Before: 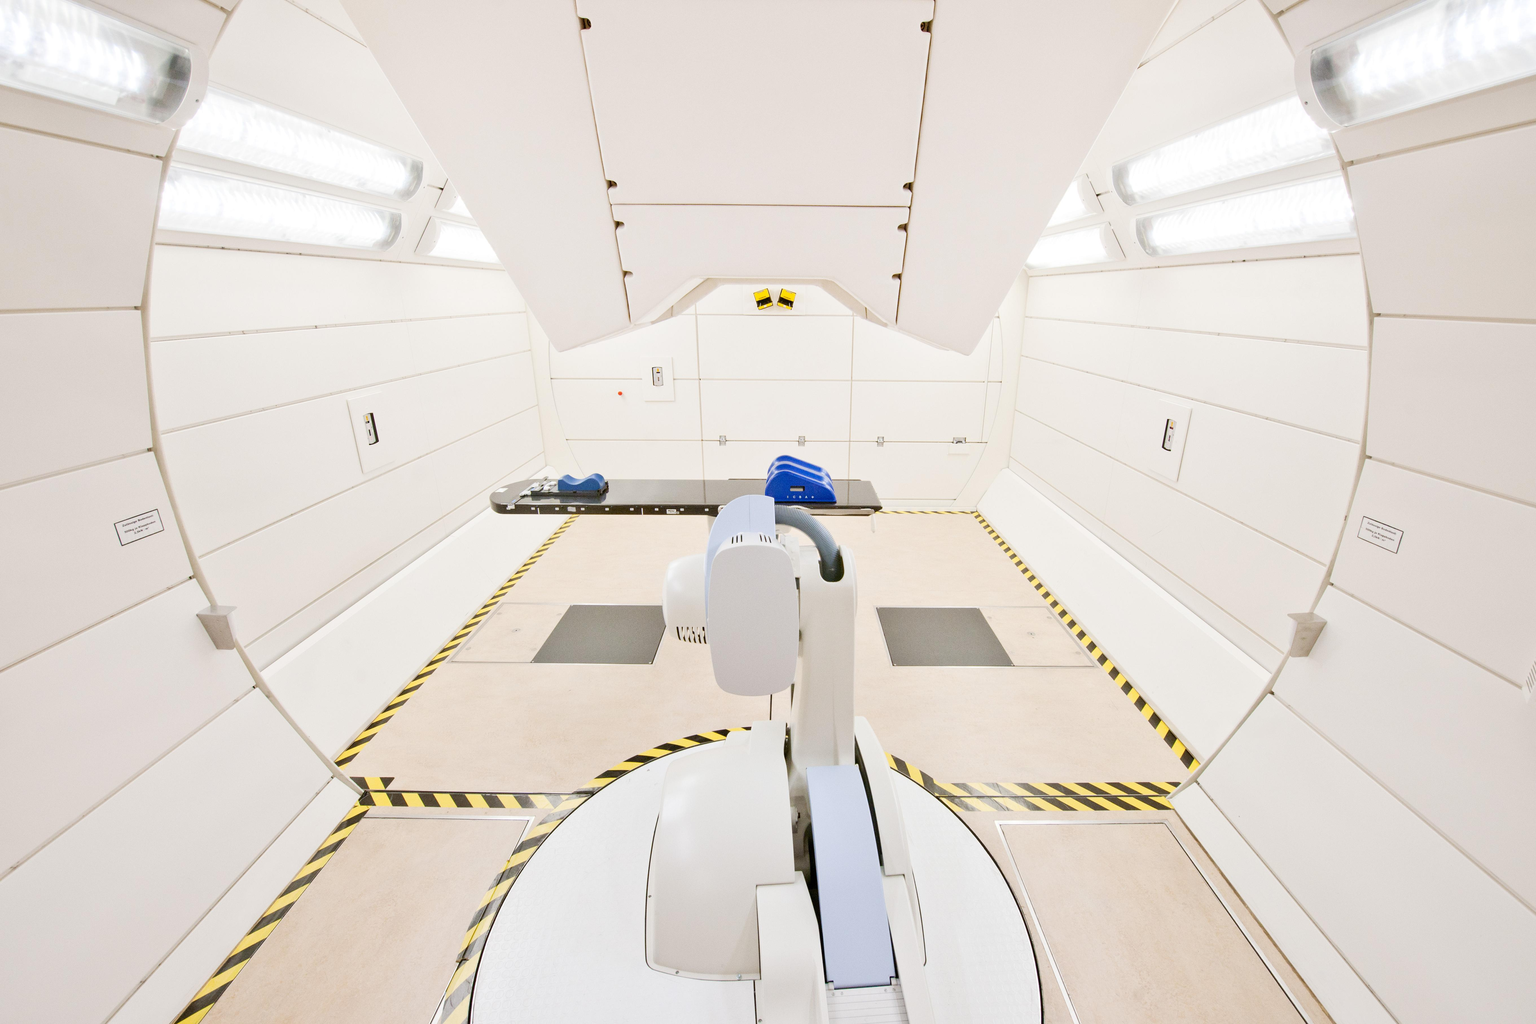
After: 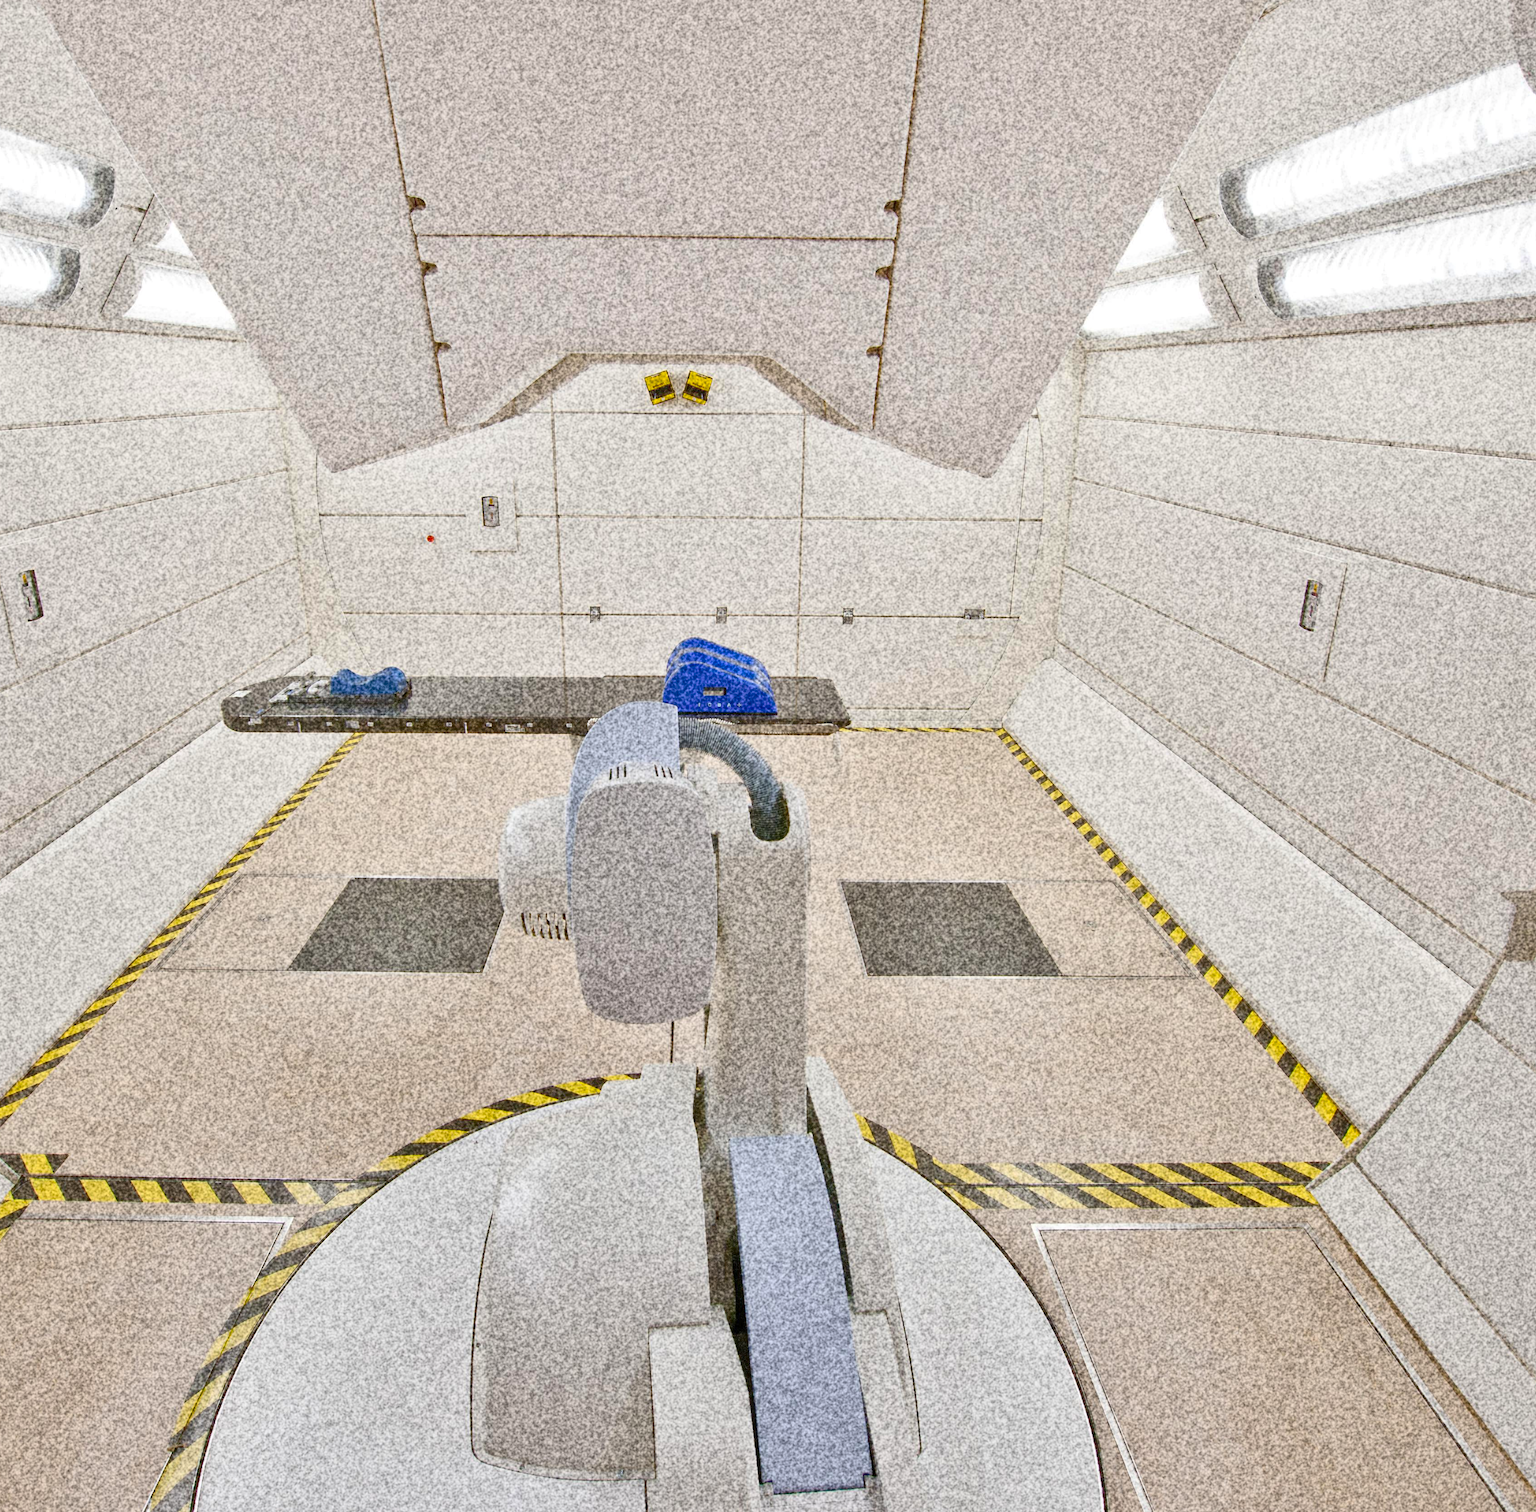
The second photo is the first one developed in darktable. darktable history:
crop and rotate: left 22.918%, top 5.629%, right 14.711%, bottom 2.247%
shadows and highlights: shadows 60, highlights -60
grain: coarseness 30.02 ISO, strength 100%
